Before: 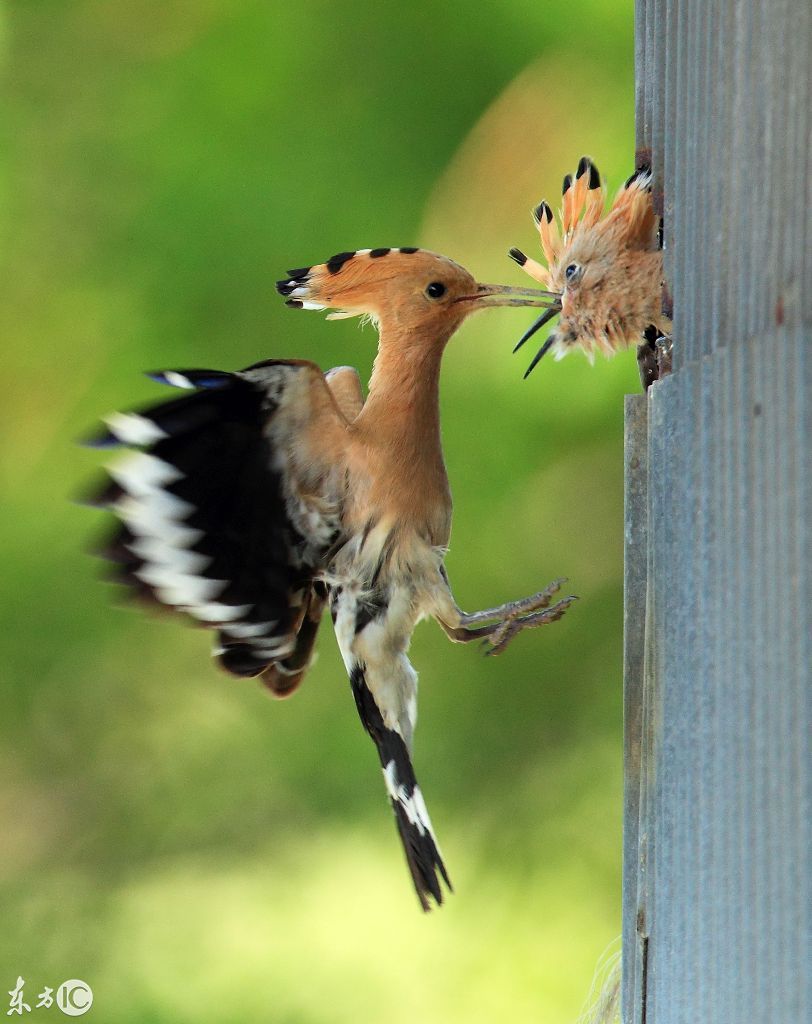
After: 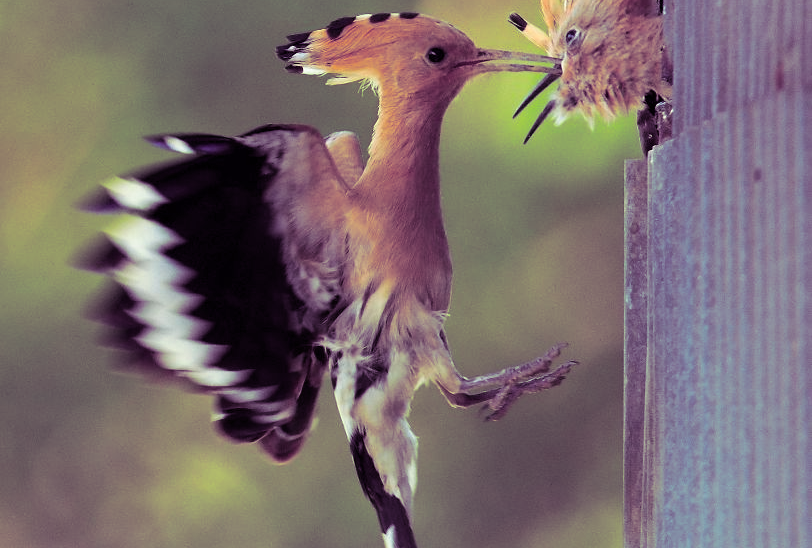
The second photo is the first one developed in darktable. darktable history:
split-toning: shadows › hue 277.2°, shadows › saturation 0.74
crop and rotate: top 23.043%, bottom 23.437%
